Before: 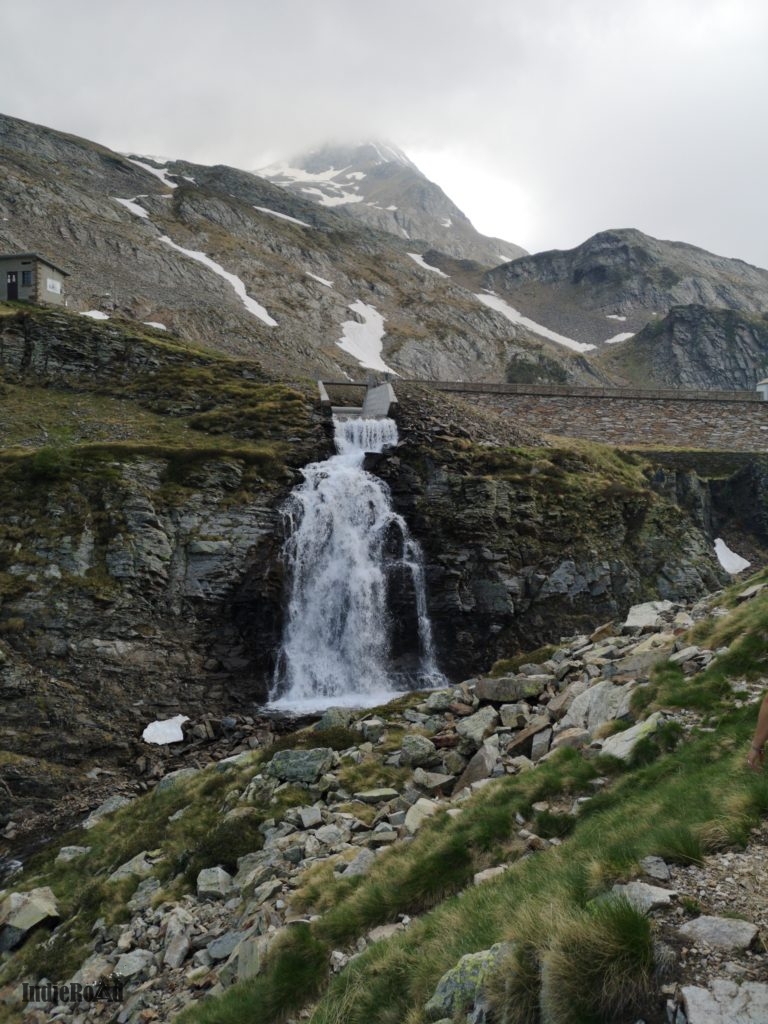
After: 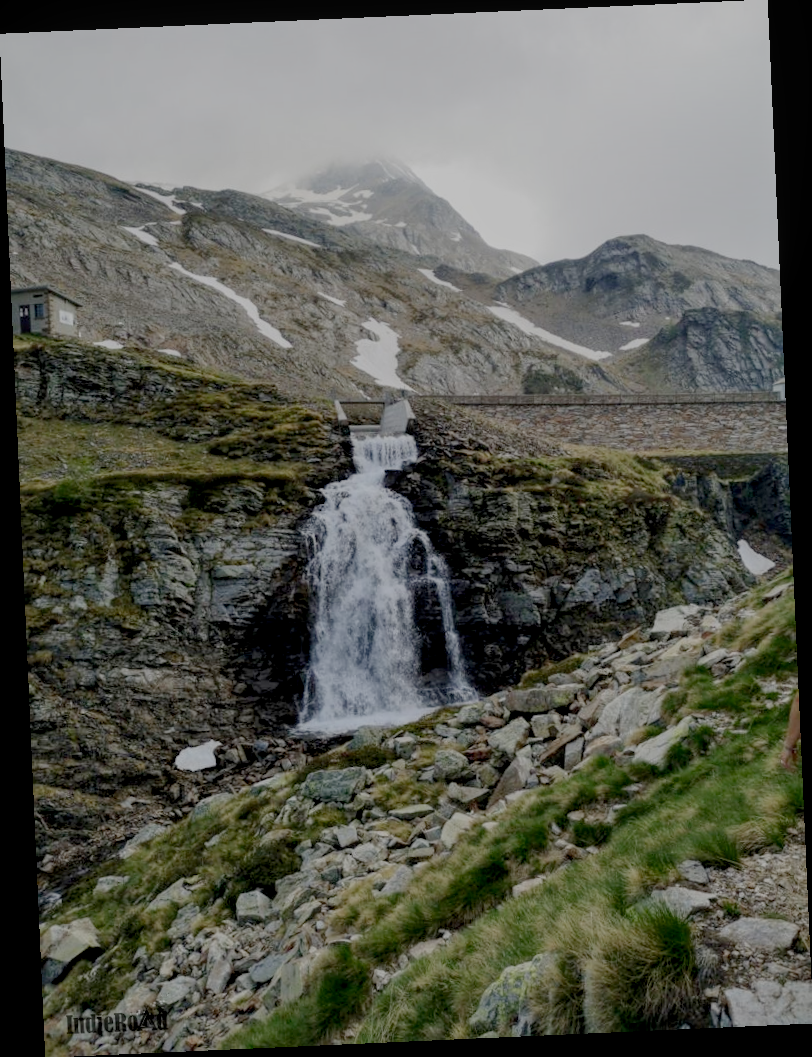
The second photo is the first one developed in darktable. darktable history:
rotate and perspective: rotation -2.56°, automatic cropping off
filmic rgb: black relative exposure -7 EV, white relative exposure 6 EV, threshold 3 EV, target black luminance 0%, hardness 2.73, latitude 61.22%, contrast 0.691, highlights saturation mix 10%, shadows ↔ highlights balance -0.073%, preserve chrominance no, color science v4 (2020), iterations of high-quality reconstruction 10, contrast in shadows soft, contrast in highlights soft, enable highlight reconstruction true
local contrast: highlights 99%, shadows 86%, detail 160%, midtone range 0.2
